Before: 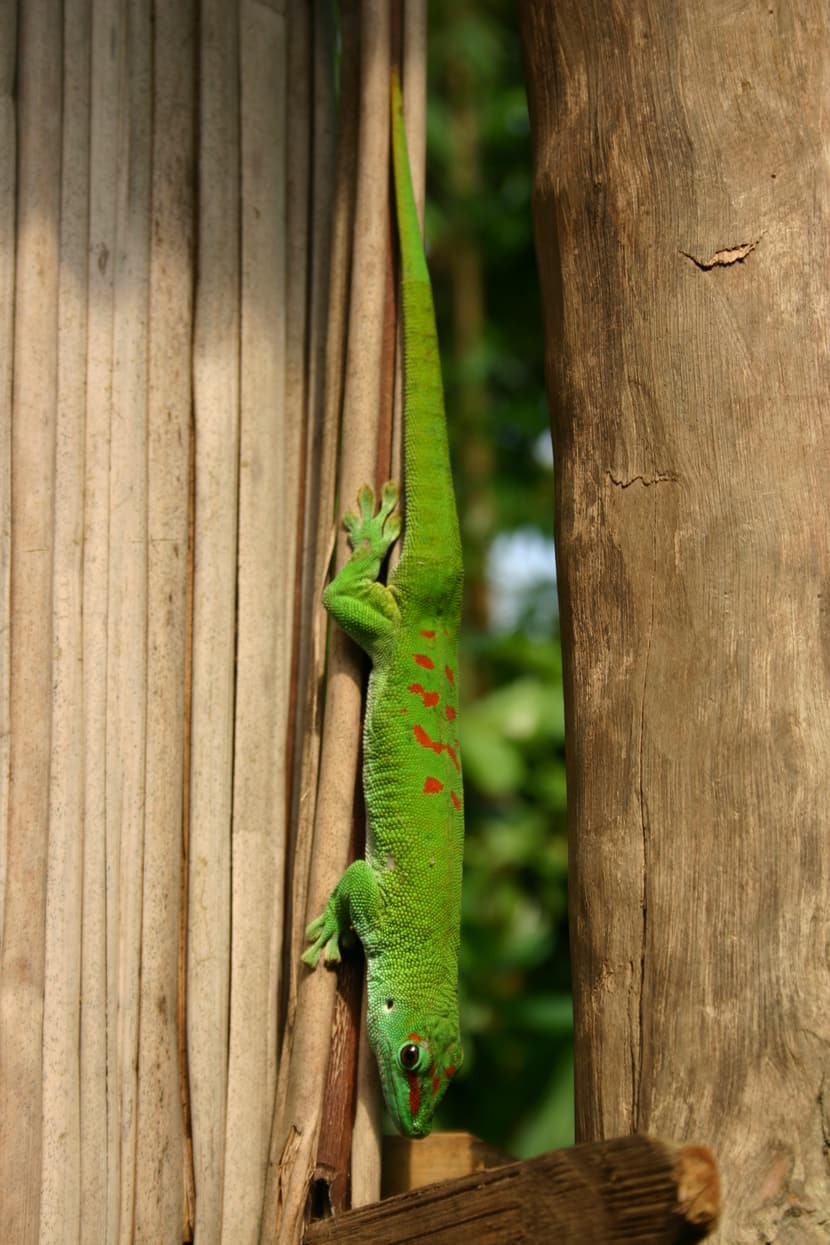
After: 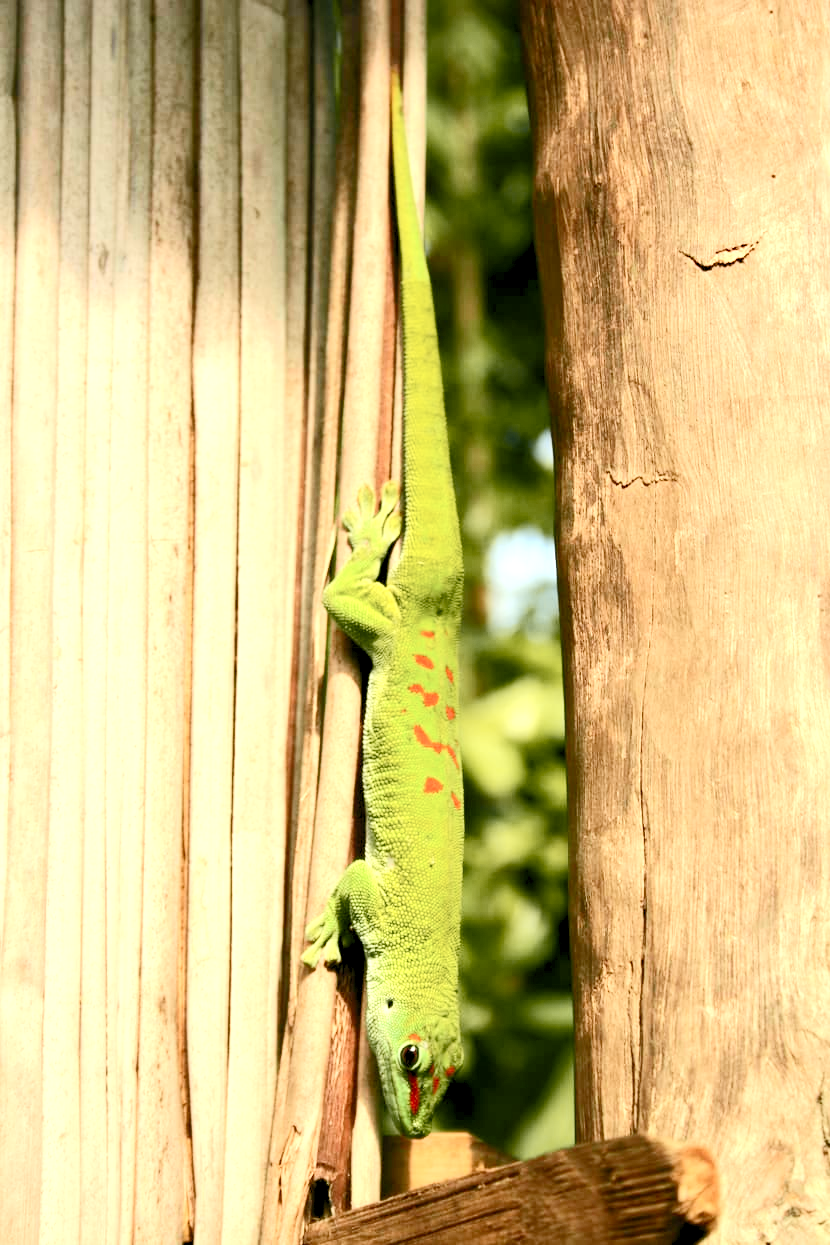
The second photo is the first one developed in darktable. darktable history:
levels: levels [0.036, 0.364, 0.827]
tone curve: curves: ch0 [(0, 0) (0.21, 0.21) (0.43, 0.586) (0.65, 0.793) (1, 1)]; ch1 [(0, 0) (0.382, 0.447) (0.492, 0.484) (0.544, 0.547) (0.583, 0.578) (0.599, 0.595) (0.67, 0.673) (1, 1)]; ch2 [(0, 0) (0.411, 0.382) (0.492, 0.5) (0.531, 0.534) (0.56, 0.573) (0.599, 0.602) (0.696, 0.693) (1, 1)], color space Lab, independent channels, preserve colors none
